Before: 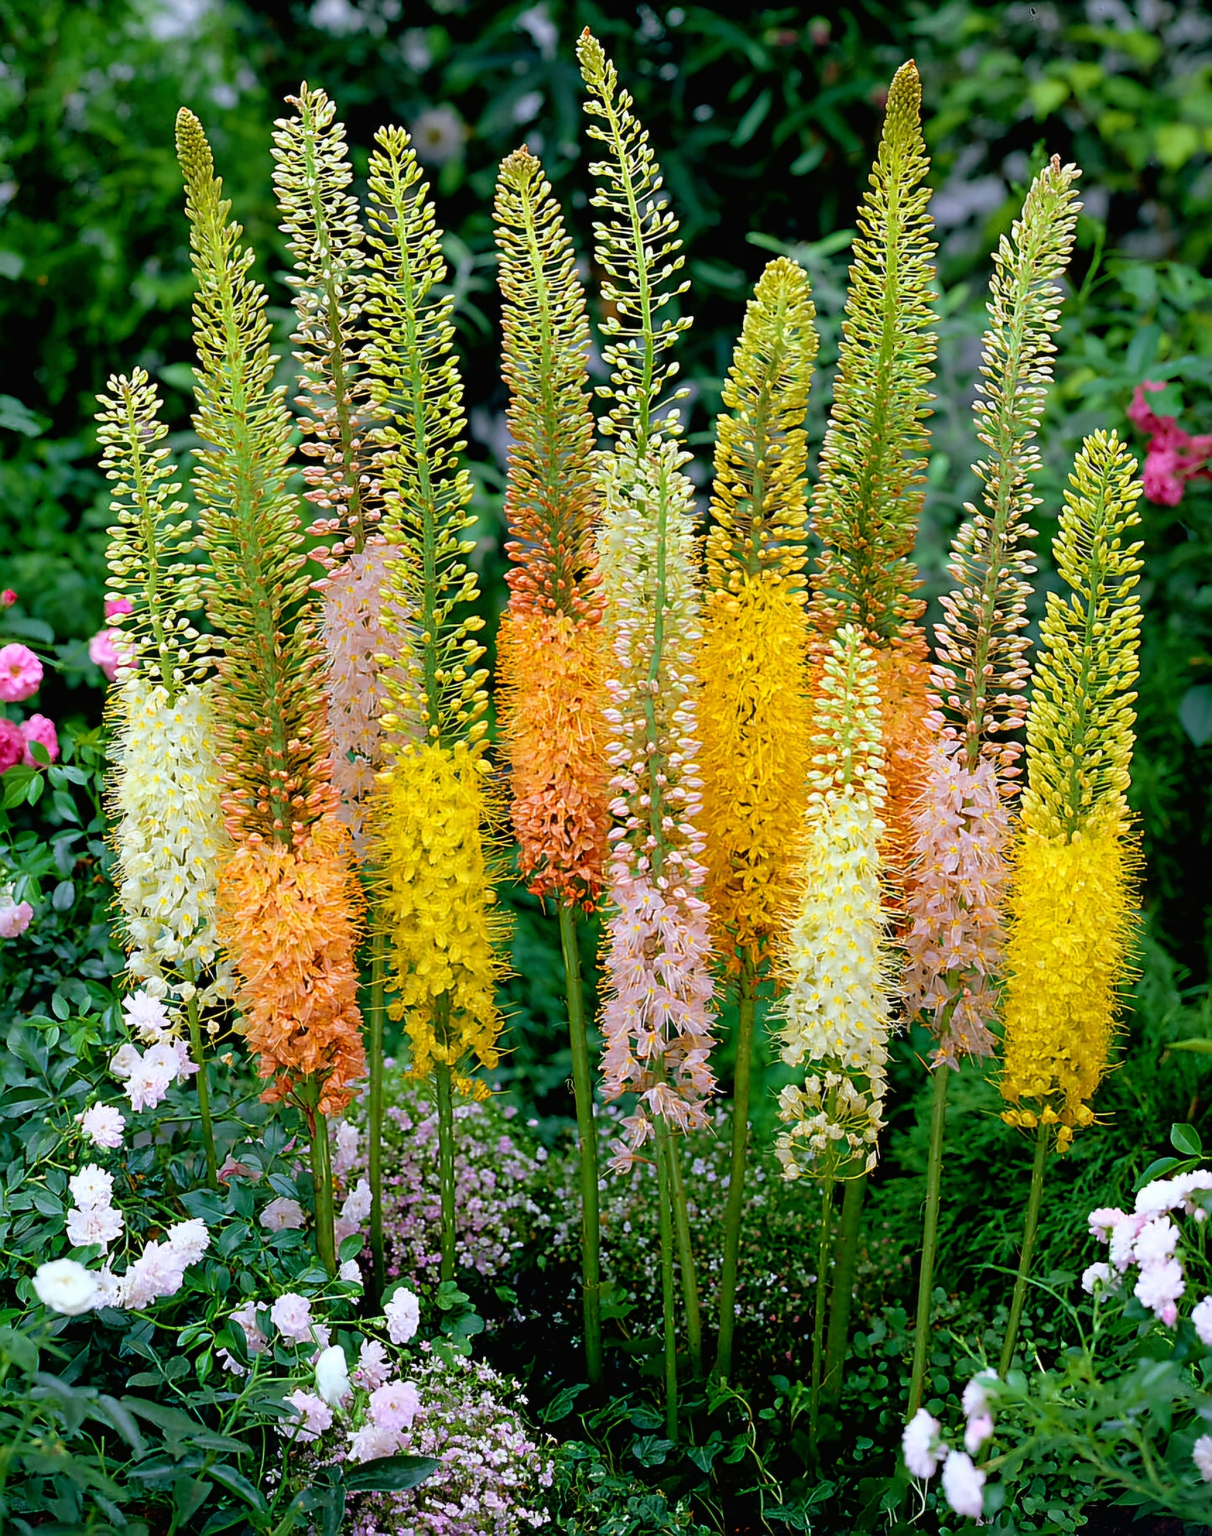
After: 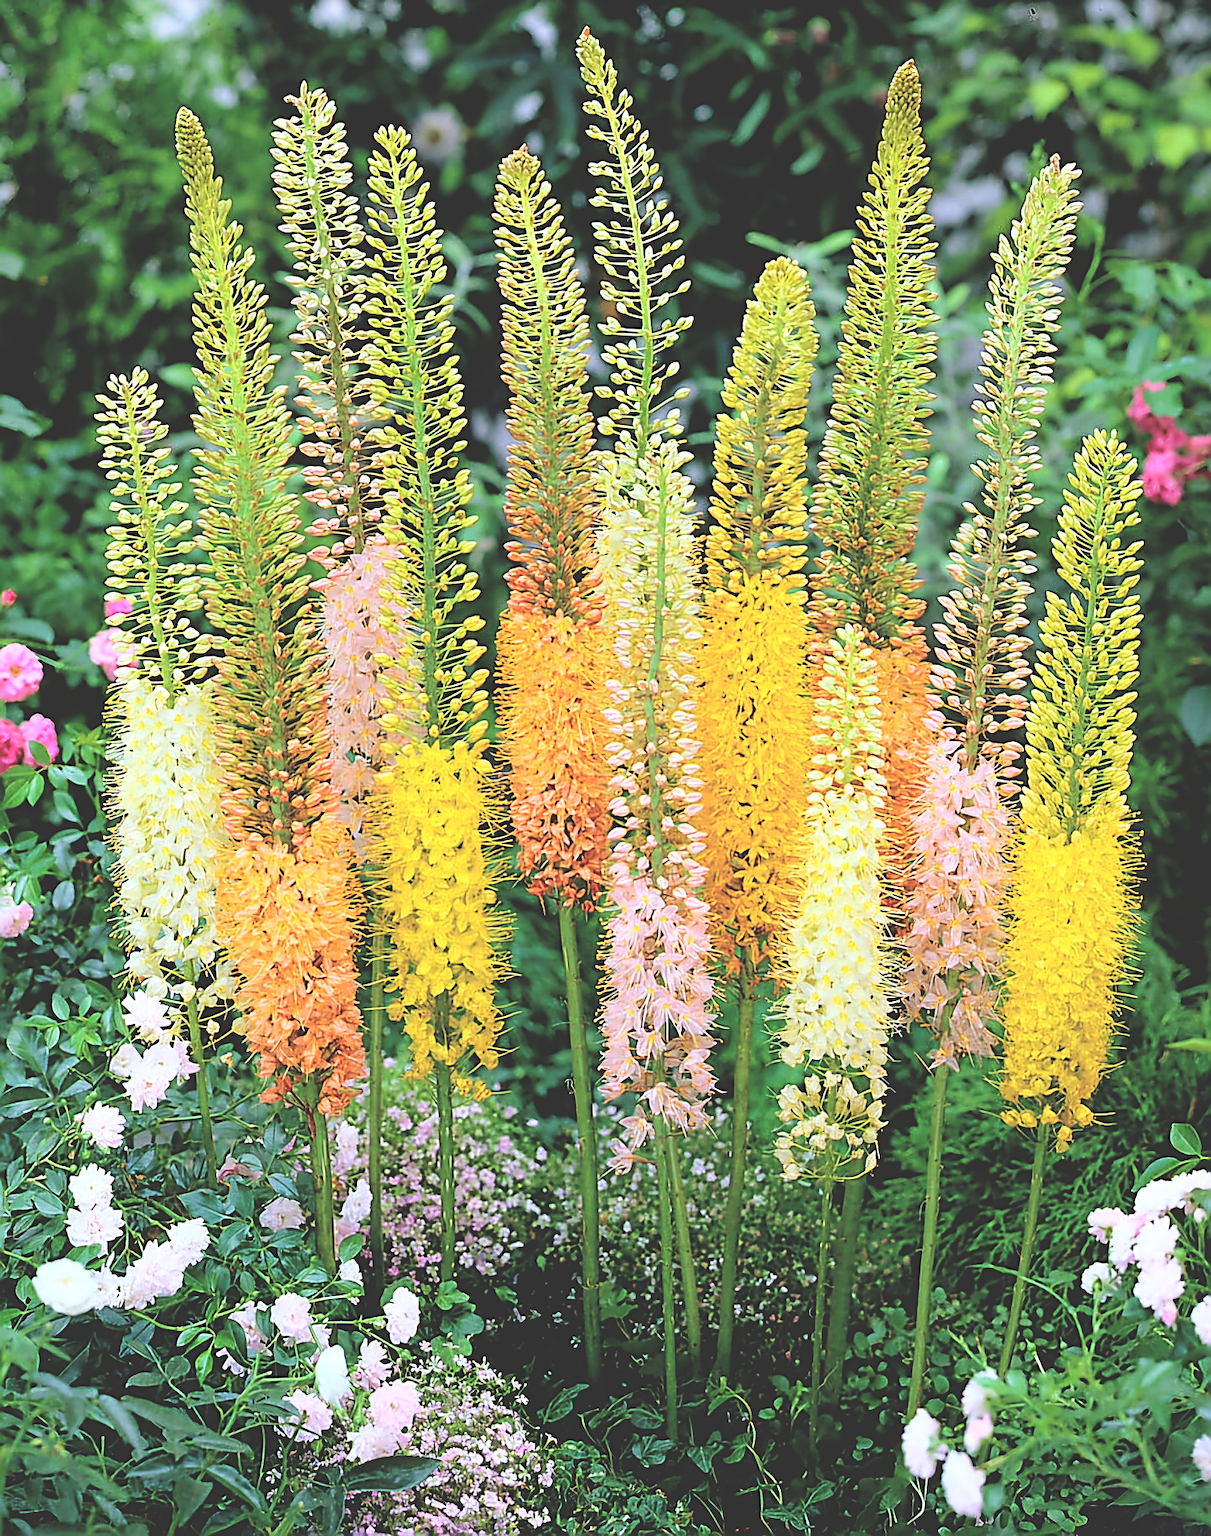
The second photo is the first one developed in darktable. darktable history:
tone equalizer: smoothing diameter 24.98%, edges refinement/feathering 13.17, preserve details guided filter
sharpen: on, module defaults
exposure: black level correction -0.042, exposure 0.064 EV, compensate highlight preservation false
base curve: curves: ch0 [(0, 0) (0.036, 0.025) (0.121, 0.166) (0.206, 0.329) (0.605, 0.79) (1, 1)]
